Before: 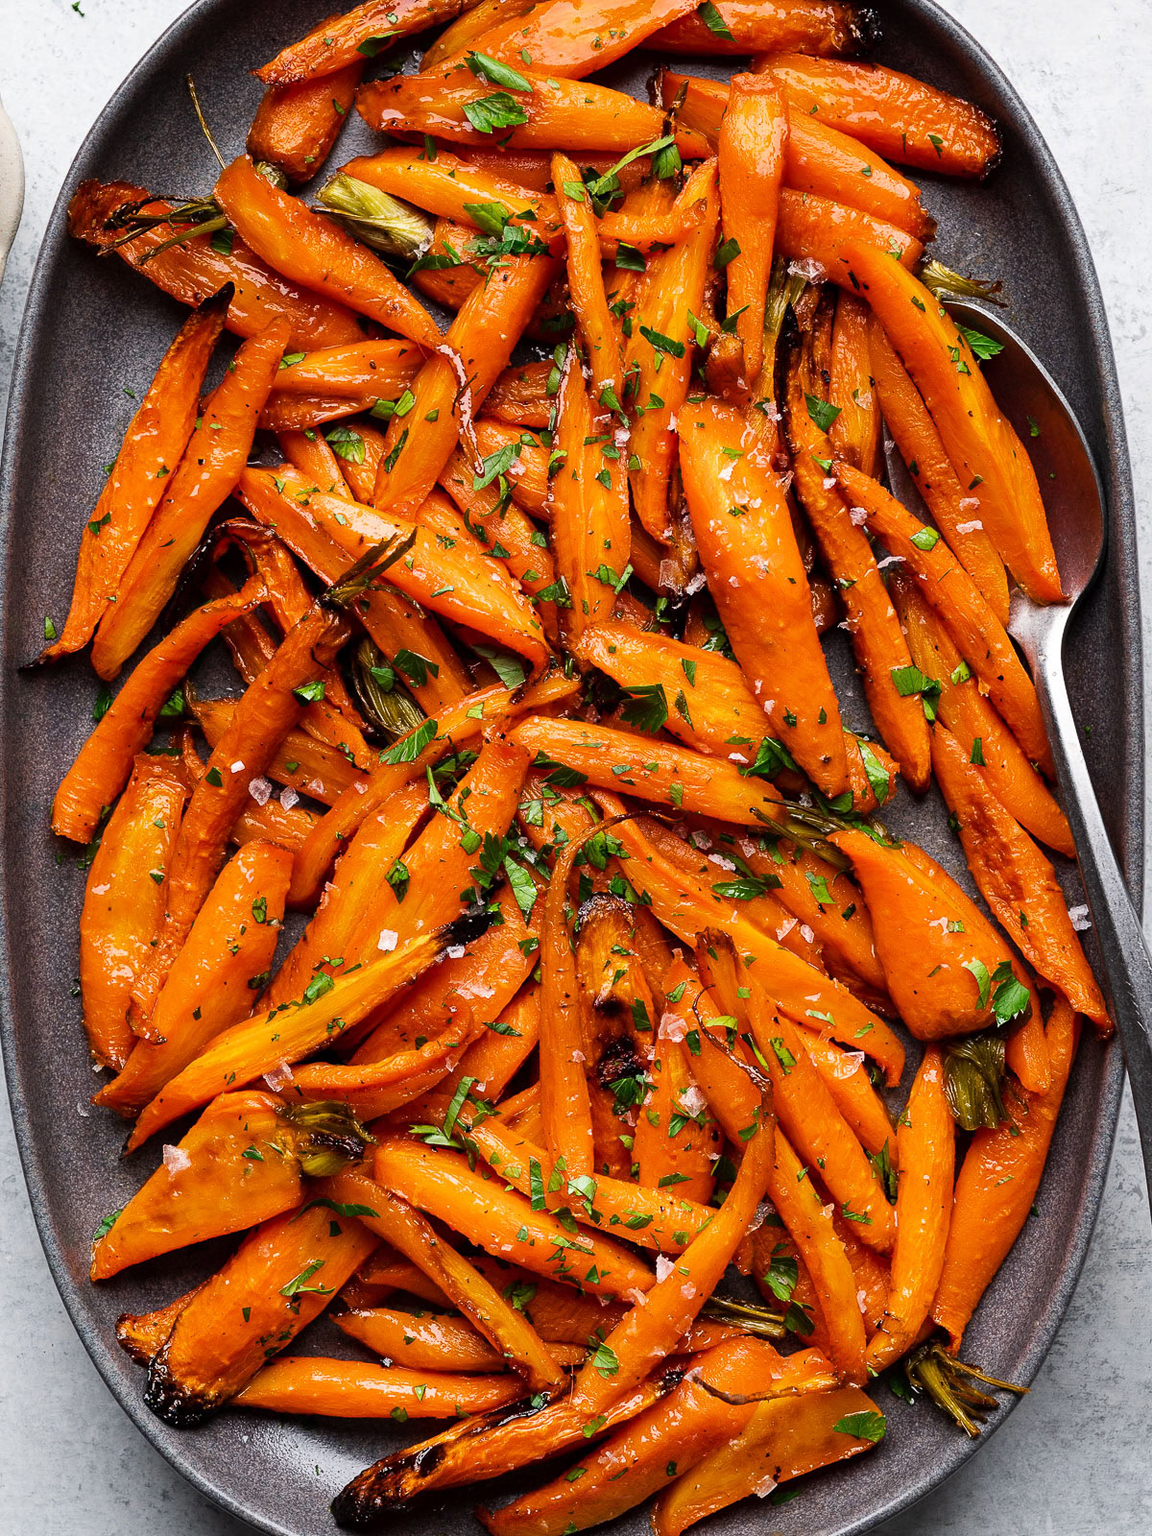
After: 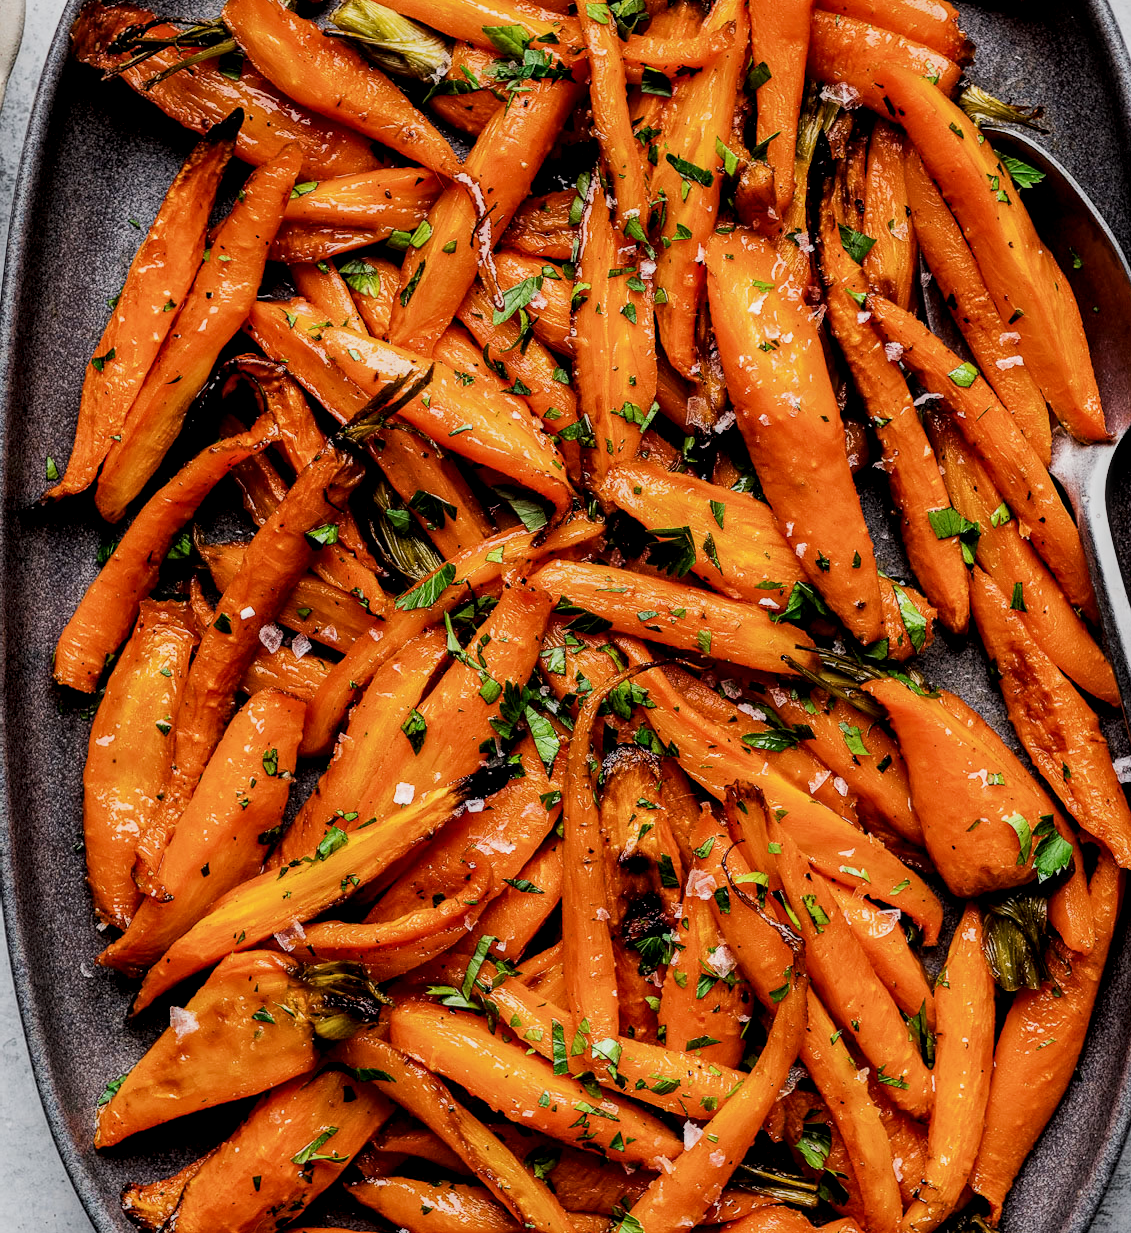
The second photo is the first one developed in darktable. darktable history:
local contrast: highlights 59%, detail 145%
filmic rgb: black relative exposure -7.65 EV, white relative exposure 4.56 EV, hardness 3.61, contrast 1.106
exposure: black level correction 0.002, exposure -0.1 EV, compensate highlight preservation false
crop and rotate: angle 0.03°, top 11.643%, right 5.651%, bottom 11.189%
